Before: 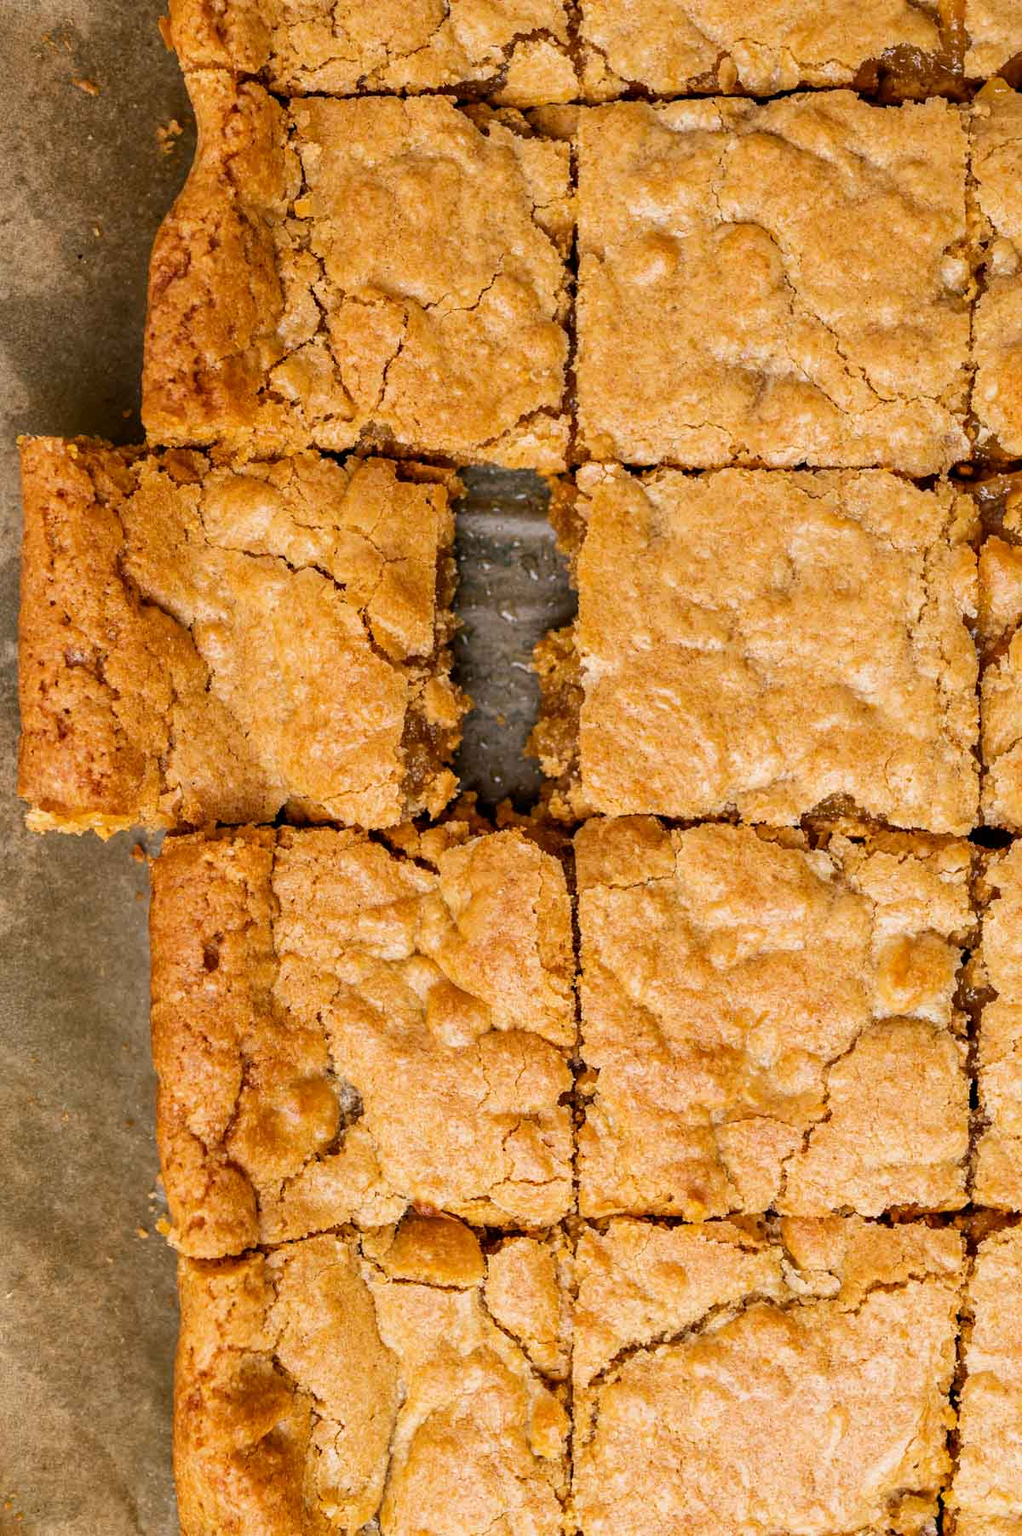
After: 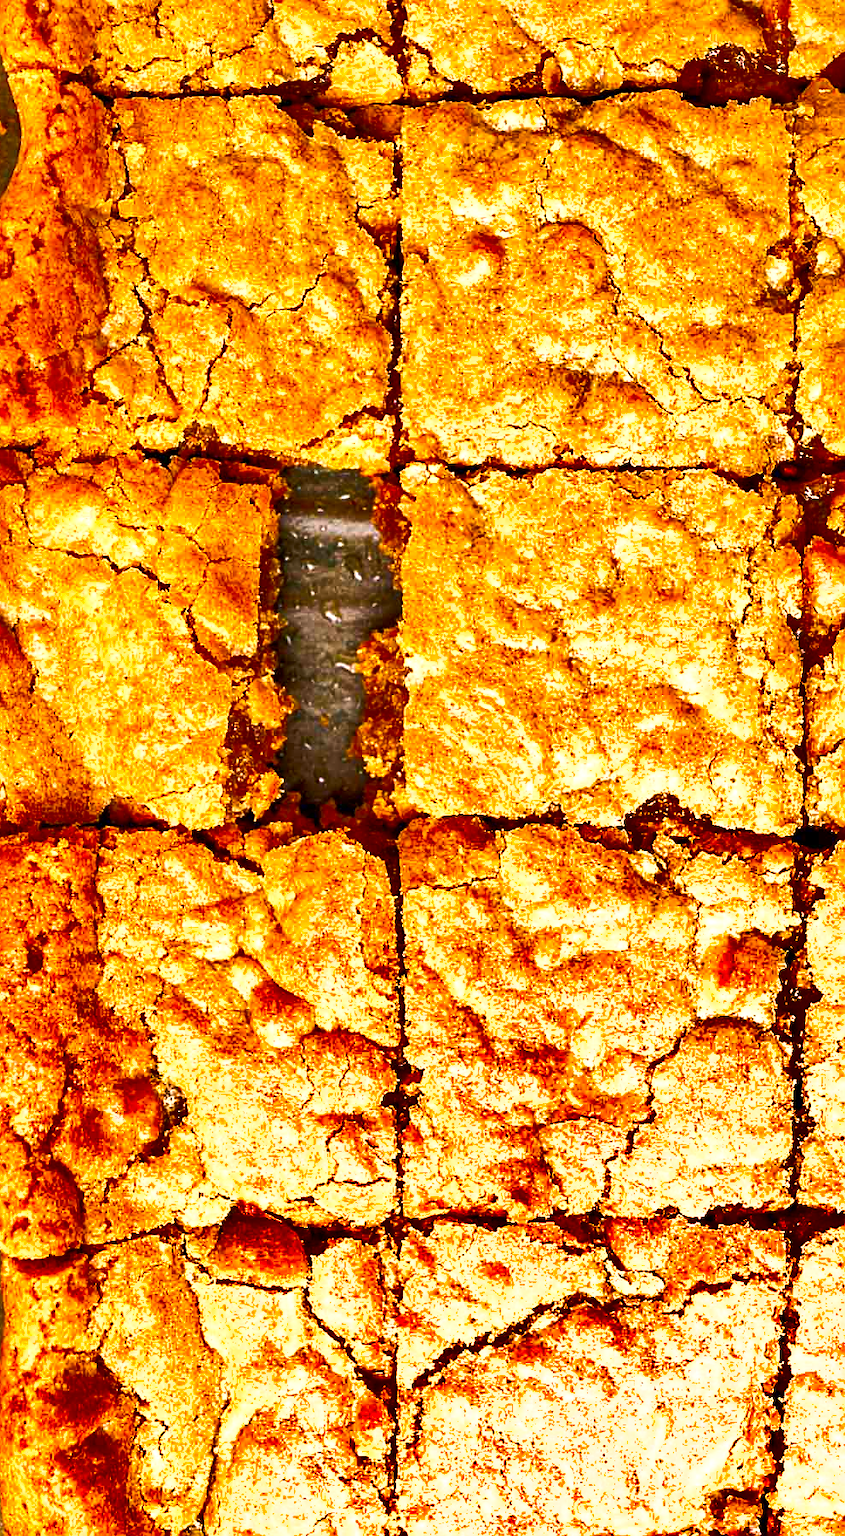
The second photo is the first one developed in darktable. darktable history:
tone equalizer: edges refinement/feathering 500, mask exposure compensation -1.57 EV, preserve details no
crop: left 17.263%, bottom 0.042%
exposure: black level correction 0, exposure 0.898 EV, compensate exposure bias true, compensate highlight preservation false
sharpen: on, module defaults
local contrast: mode bilateral grid, contrast 20, coarseness 50, detail 119%, midtone range 0.2
contrast brightness saturation: saturation 0.503
shadows and highlights: radius 173.23, shadows 26.54, white point adjustment 3.27, highlights -68.84, soften with gaussian
